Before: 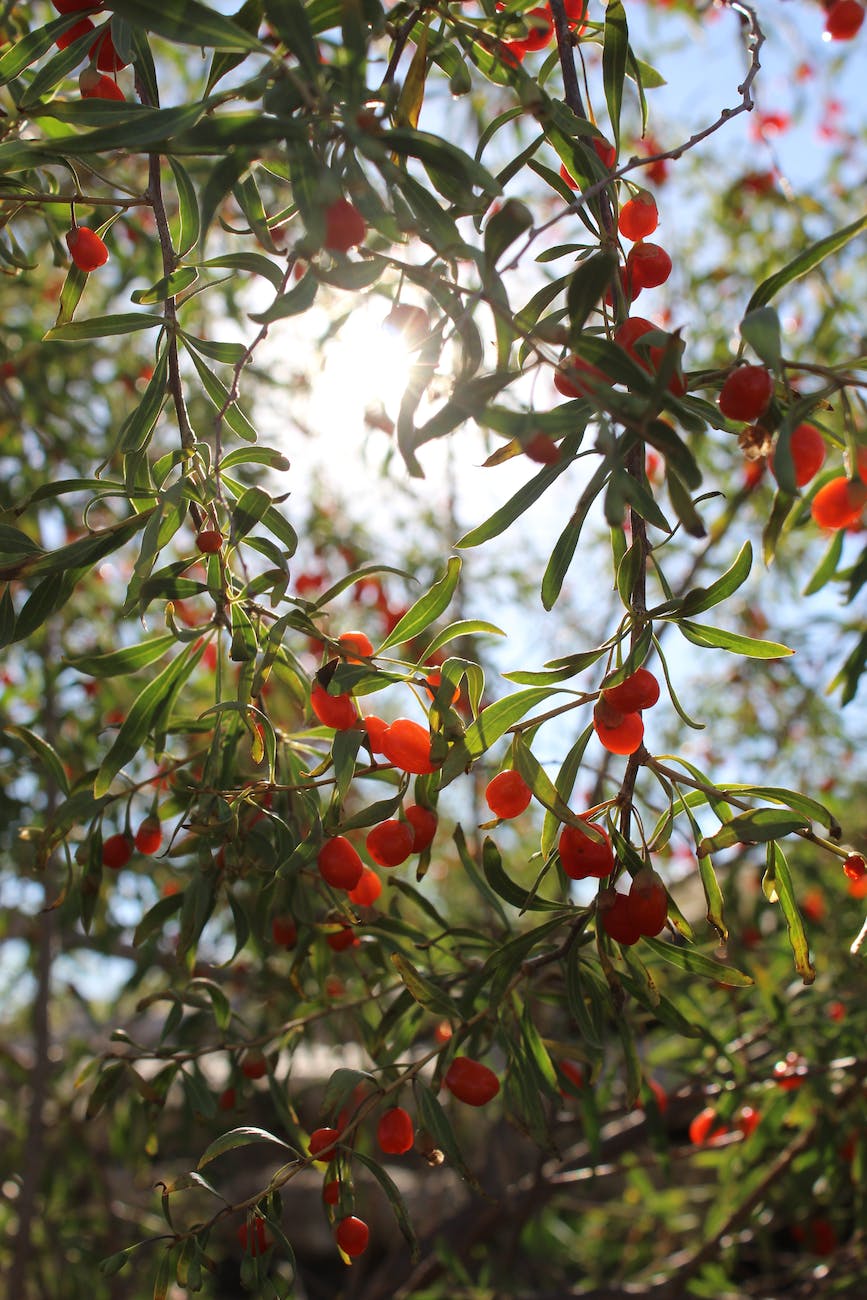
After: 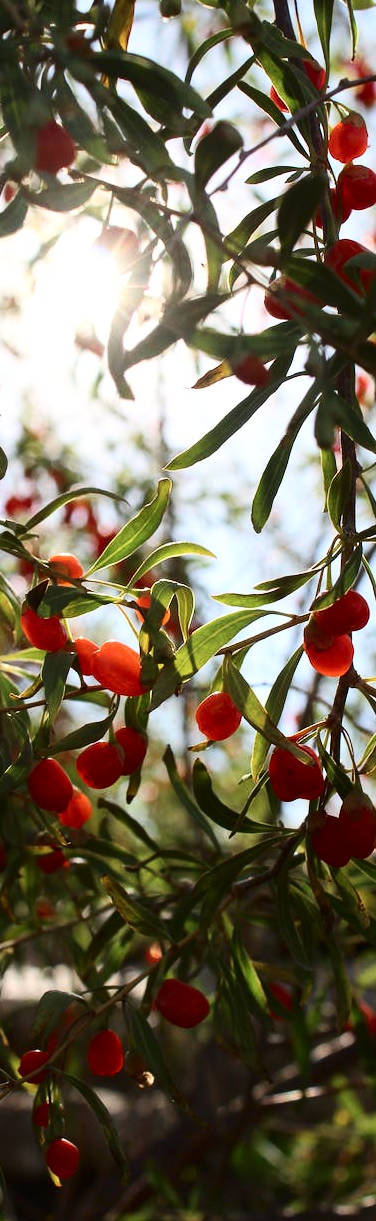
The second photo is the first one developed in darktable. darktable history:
crop: left 33.452%, top 6.025%, right 23.155%
contrast brightness saturation: contrast 0.28
